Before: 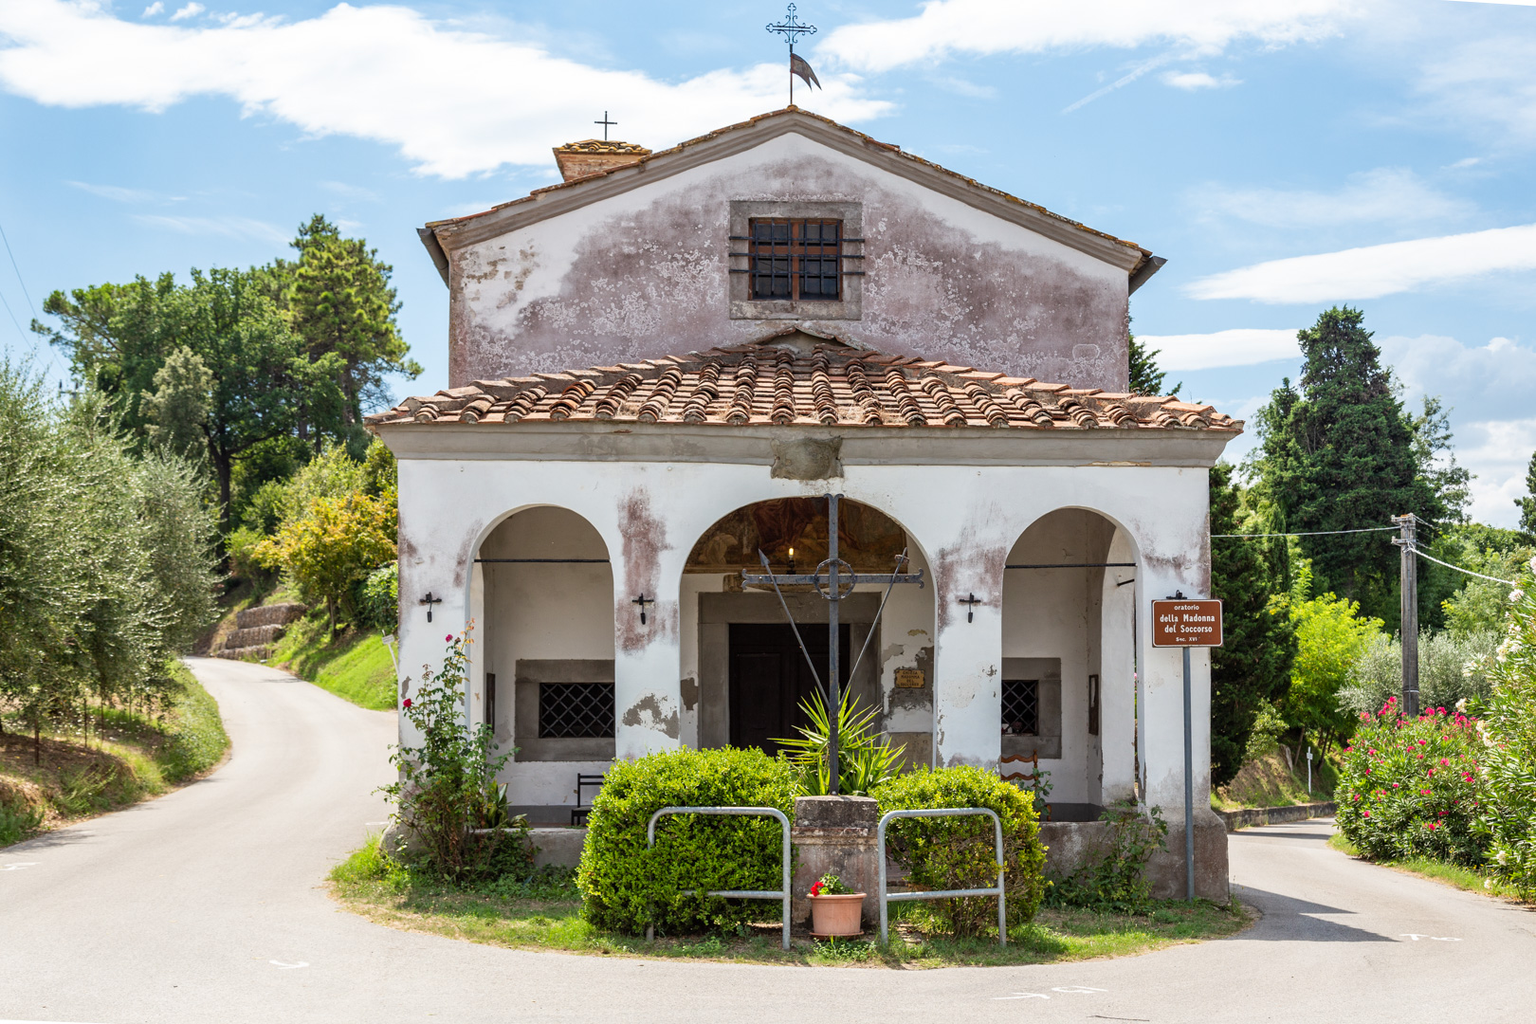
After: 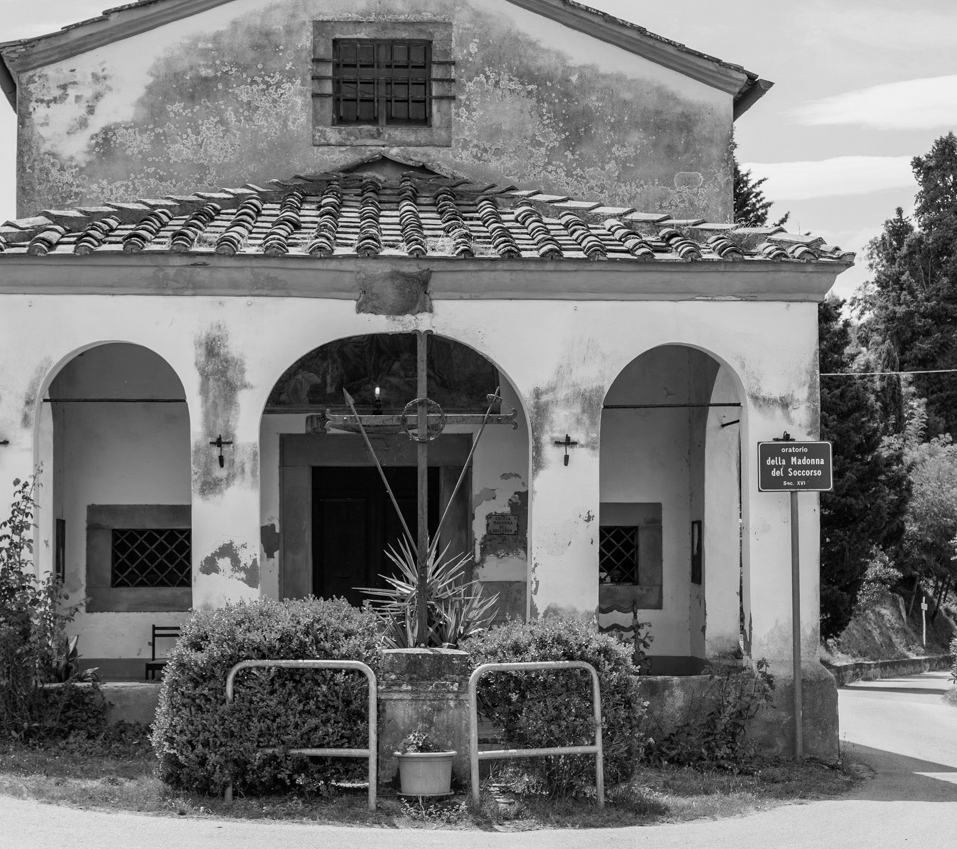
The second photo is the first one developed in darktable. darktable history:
color calibration: output gray [0.253, 0.26, 0.487, 0], gray › normalize channels true, illuminant same as pipeline (D50), adaptation XYZ, x 0.346, y 0.359, gamut compression 0
crop and rotate: left 28.256%, top 17.734%, right 12.656%, bottom 3.573%
